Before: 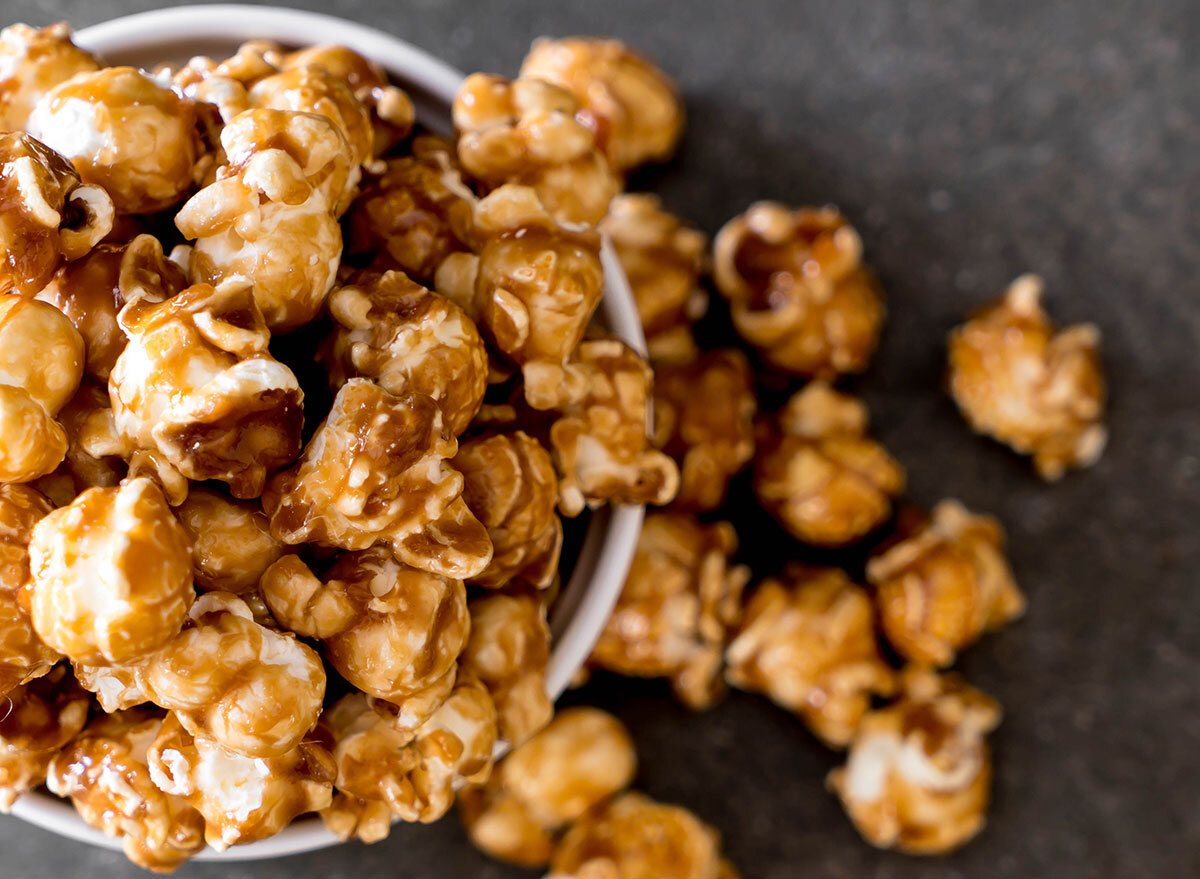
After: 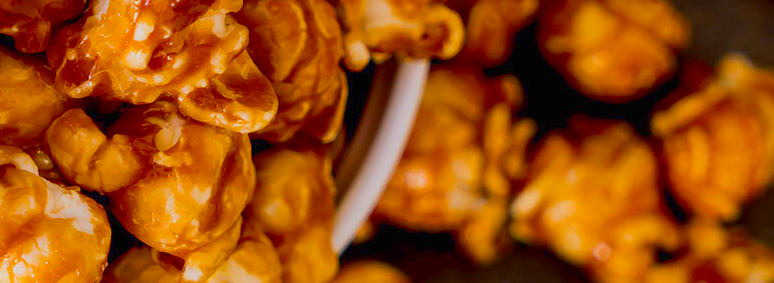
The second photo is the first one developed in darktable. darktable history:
crop: left 17.982%, top 50.853%, right 17.514%, bottom 16.877%
color balance rgb: linear chroma grading › global chroma 14.769%, perceptual saturation grading › global saturation 16.887%, global vibrance 23.413%, contrast -24.62%
contrast brightness saturation: contrast 0.156, saturation 0.331
